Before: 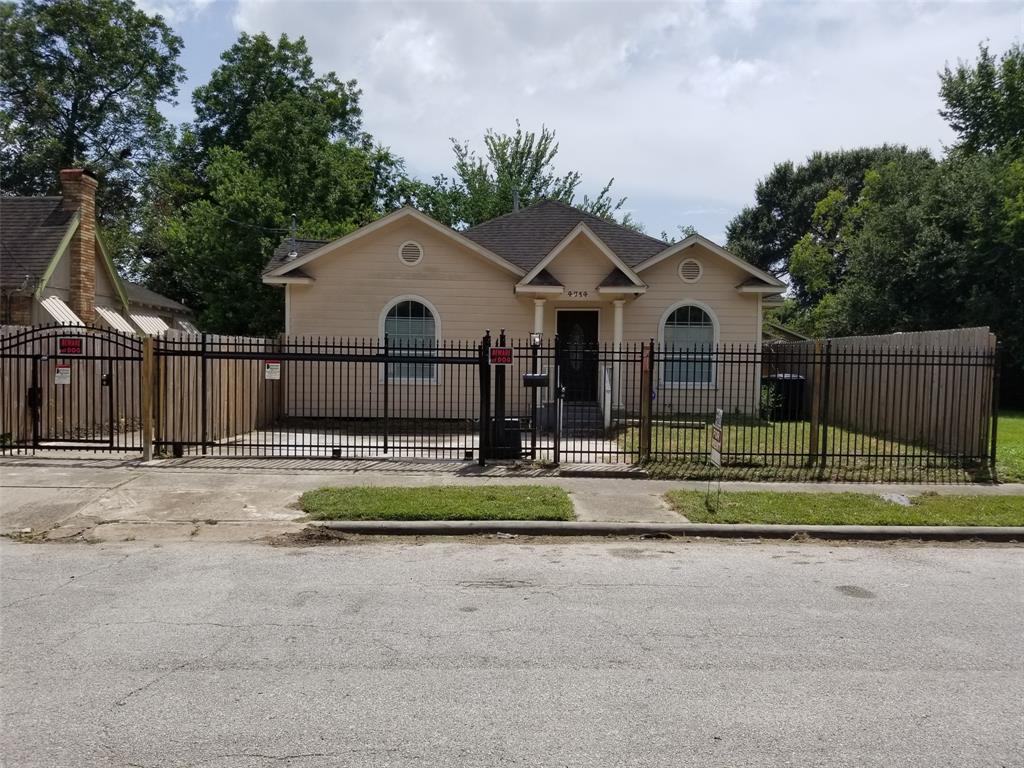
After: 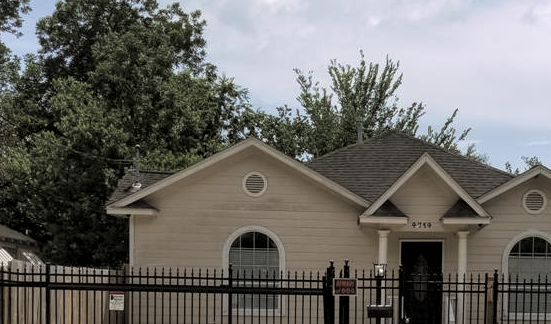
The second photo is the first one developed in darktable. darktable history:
crop: left 15.306%, top 9.065%, right 30.789%, bottom 48.638%
split-toning: shadows › hue 46.8°, shadows › saturation 0.17, highlights › hue 316.8°, highlights › saturation 0.27, balance -51.82
local contrast: on, module defaults
